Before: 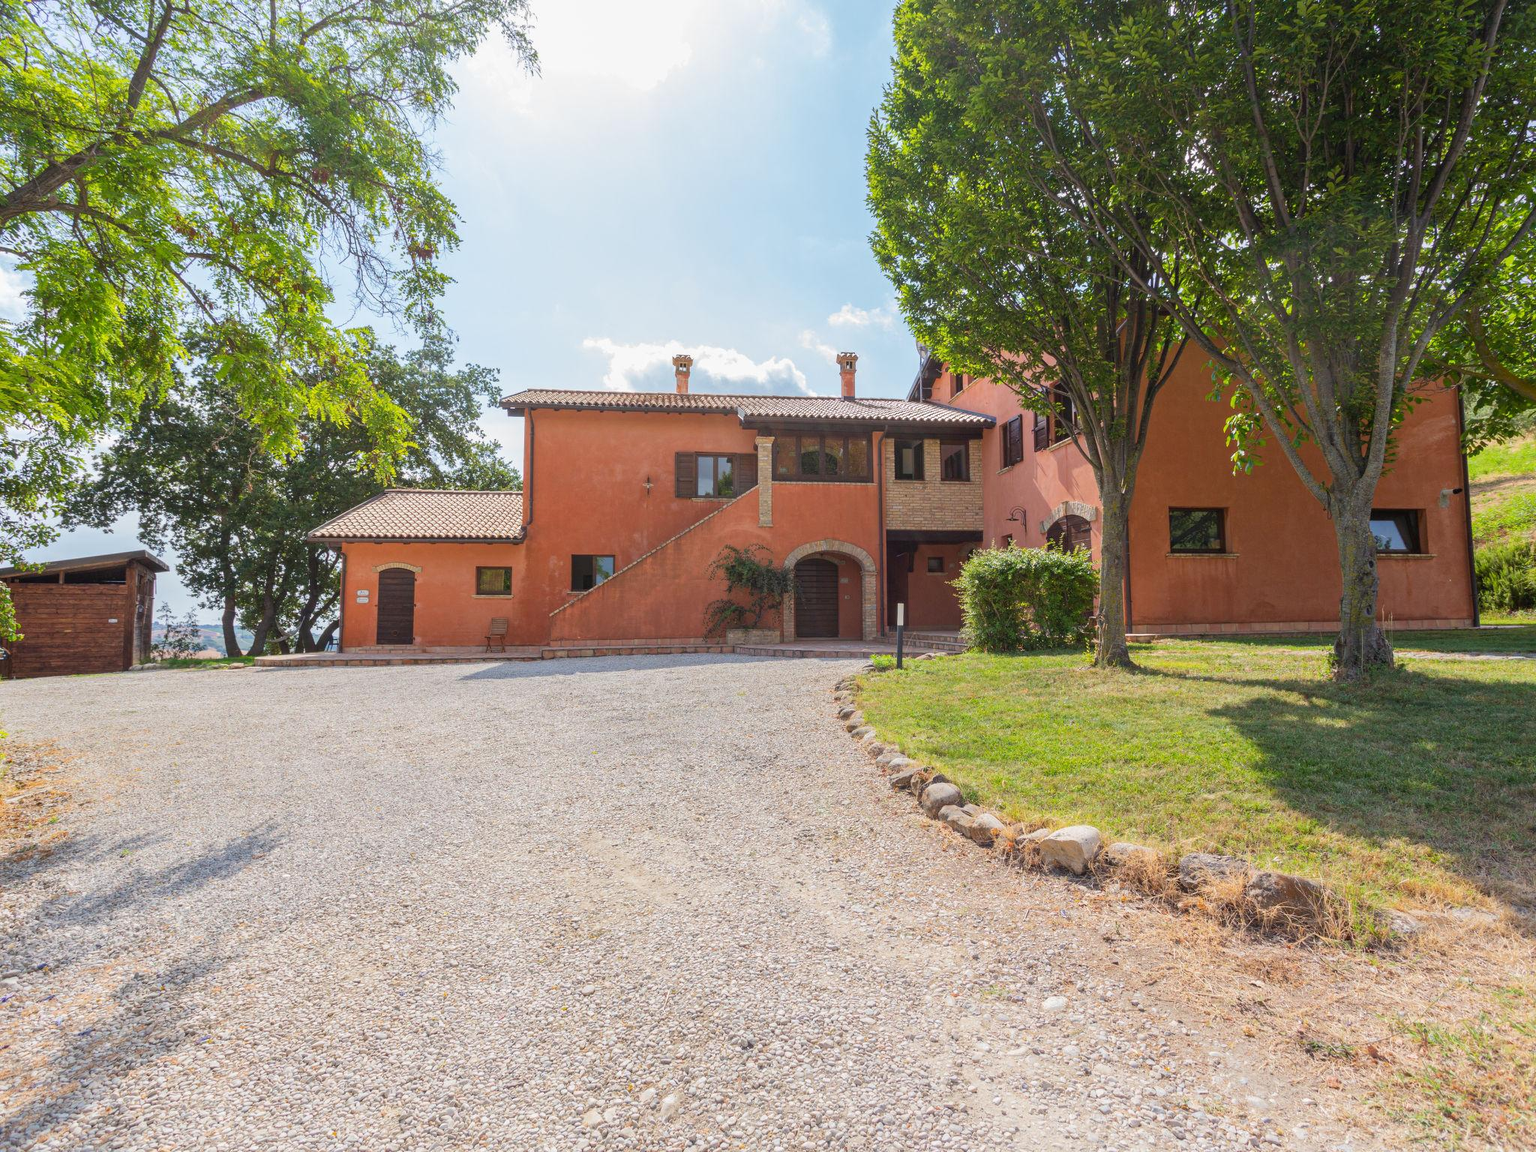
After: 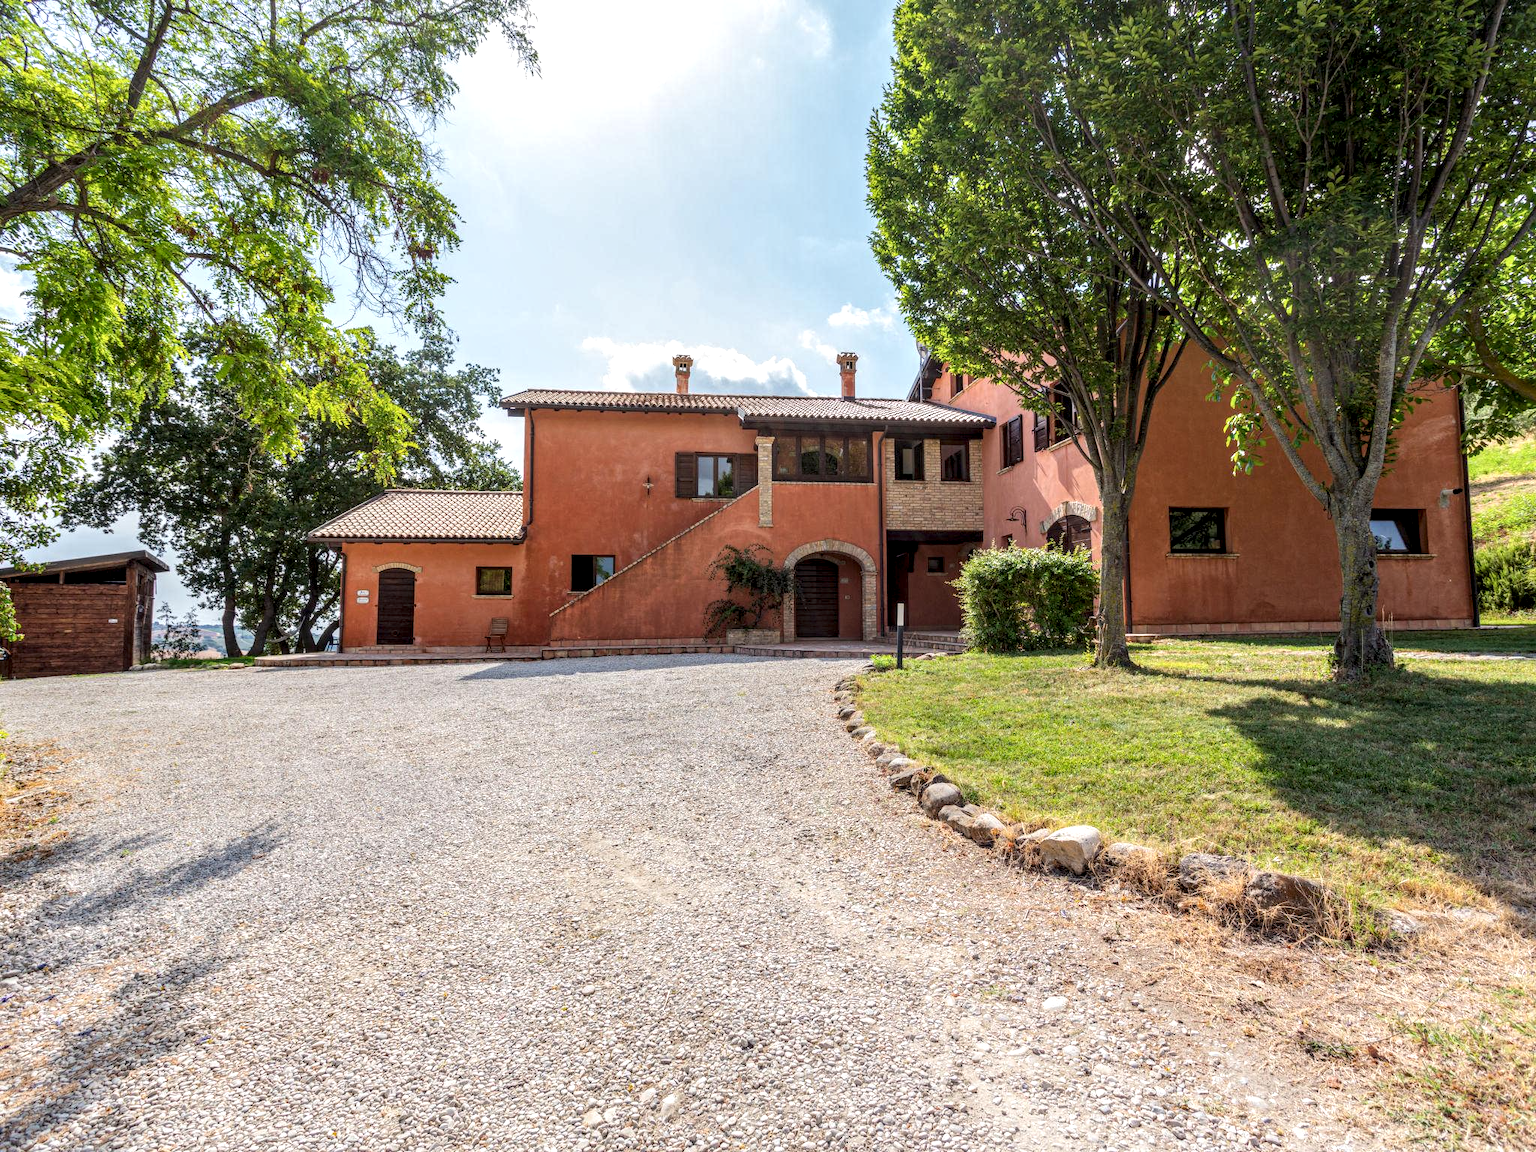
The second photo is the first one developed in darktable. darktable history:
local contrast: highlights 63%, shadows 54%, detail 169%, midtone range 0.515
